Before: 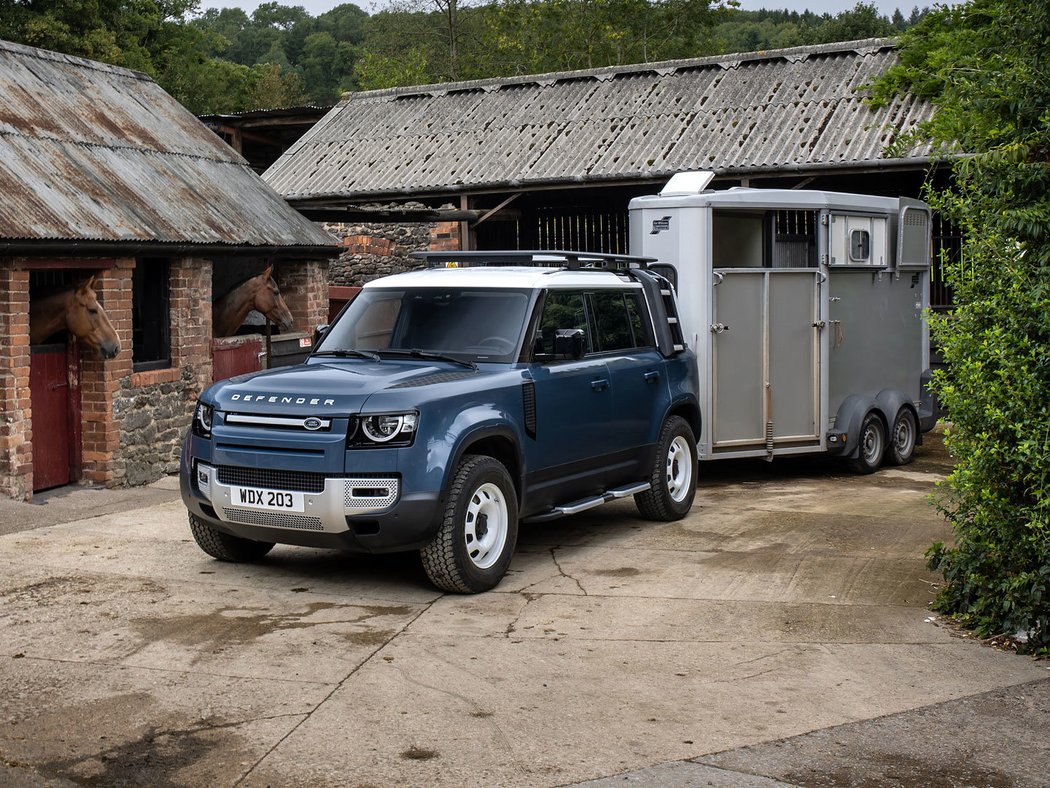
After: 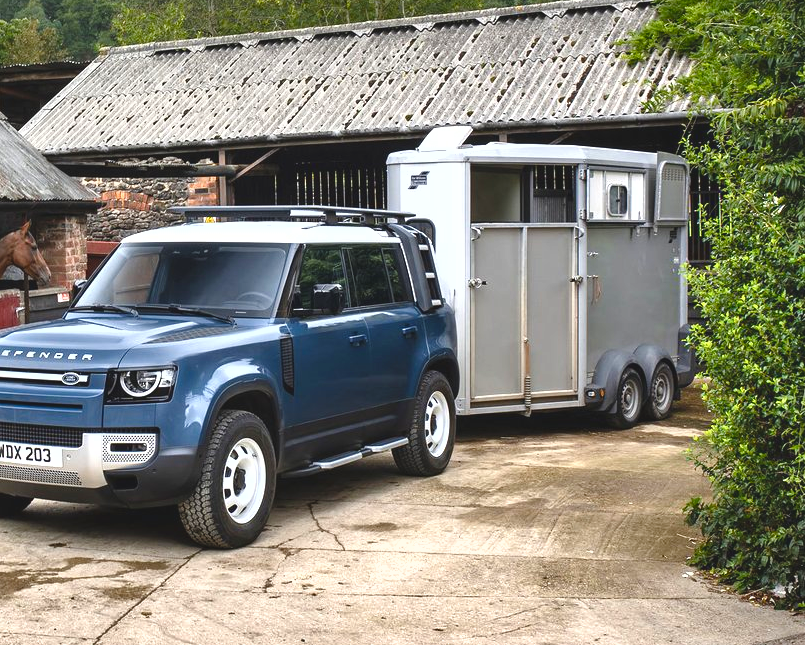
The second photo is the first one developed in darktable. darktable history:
exposure: black level correction -0.005, exposure 1.002 EV, compensate highlight preservation false
color balance rgb: perceptual saturation grading › global saturation 20%, perceptual saturation grading › highlights -25%, perceptual saturation grading › shadows 25%
shadows and highlights: low approximation 0.01, soften with gaussian
crop: left 23.095%, top 5.827%, bottom 11.854%
